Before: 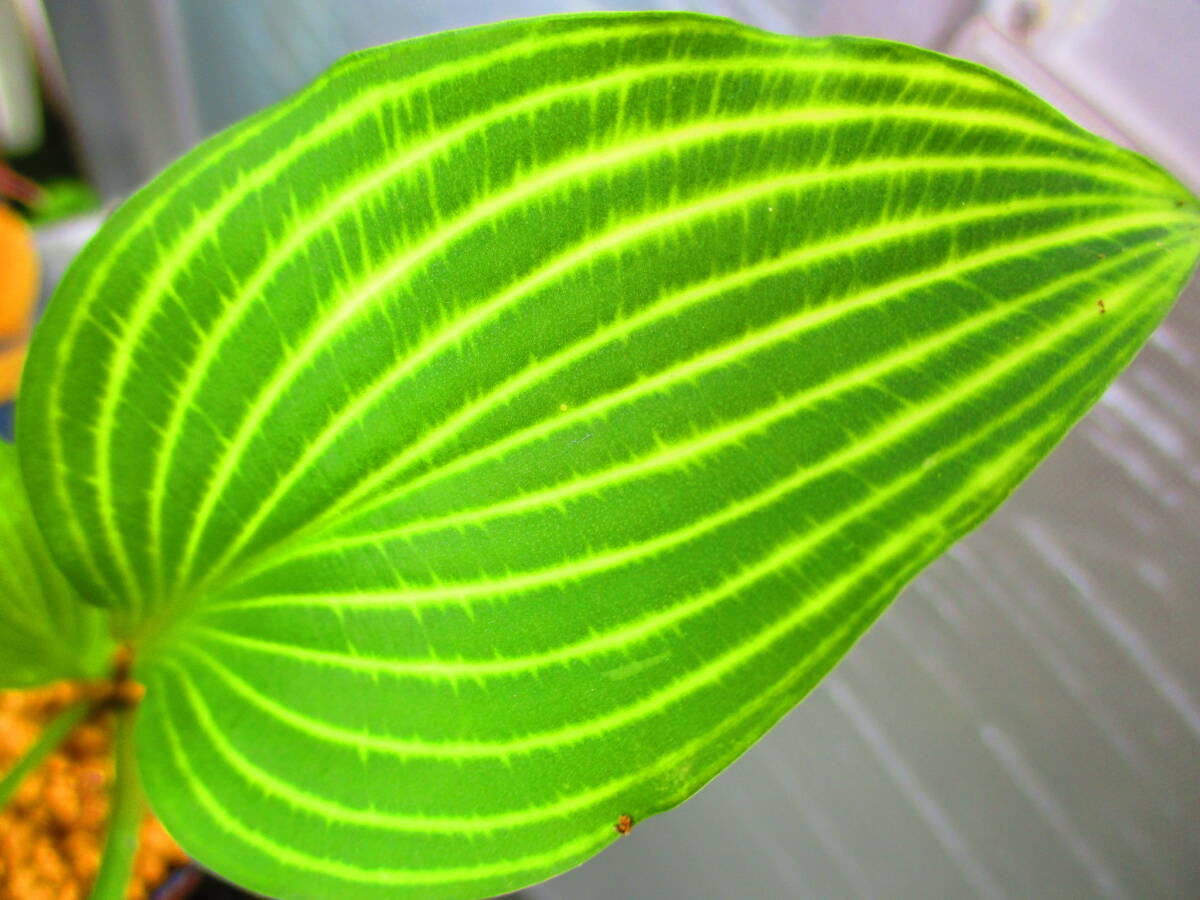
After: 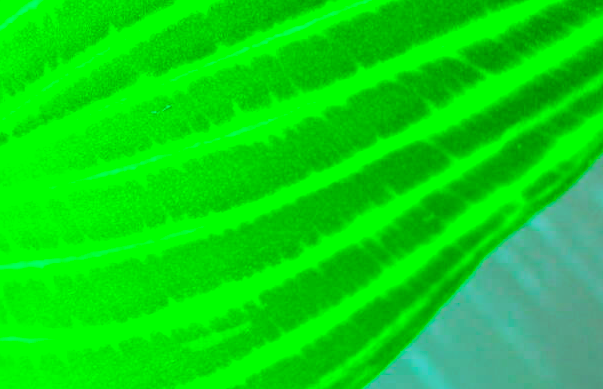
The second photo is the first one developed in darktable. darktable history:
crop: left 35.03%, top 36.625%, right 14.663%, bottom 20.057%
color balance rgb: shadows lift › luminance 0.49%, shadows lift › chroma 6.83%, shadows lift › hue 300.29°, power › hue 208.98°, highlights gain › luminance 20.24%, highlights gain › chroma 13.17%, highlights gain › hue 173.85°, perceptual saturation grading › global saturation 18.05%
